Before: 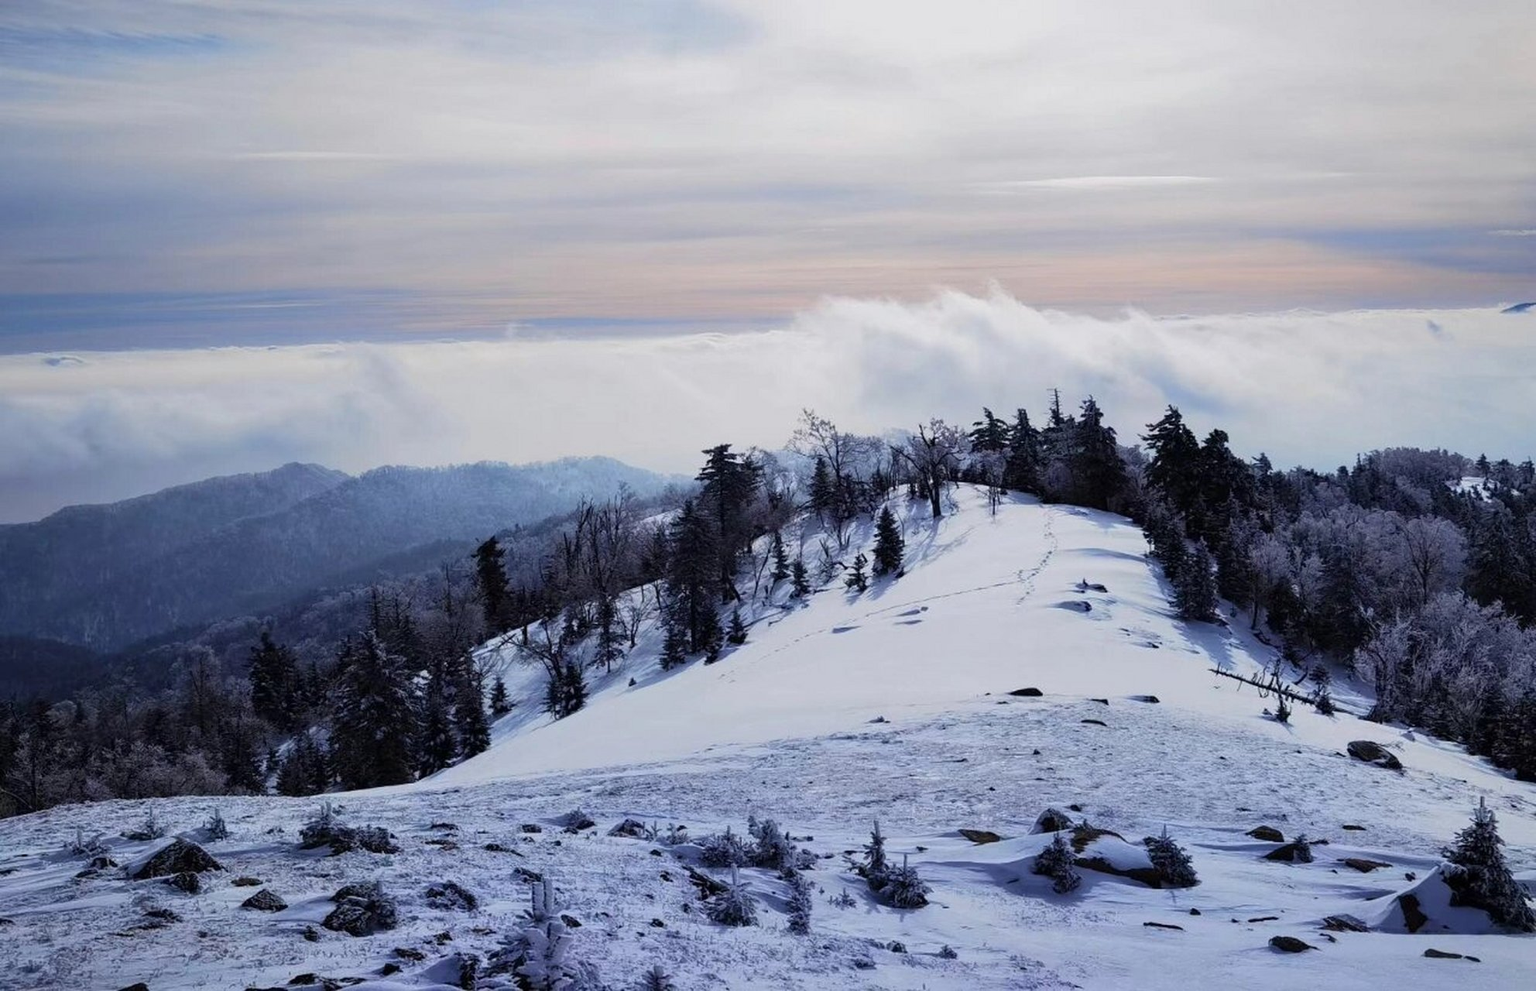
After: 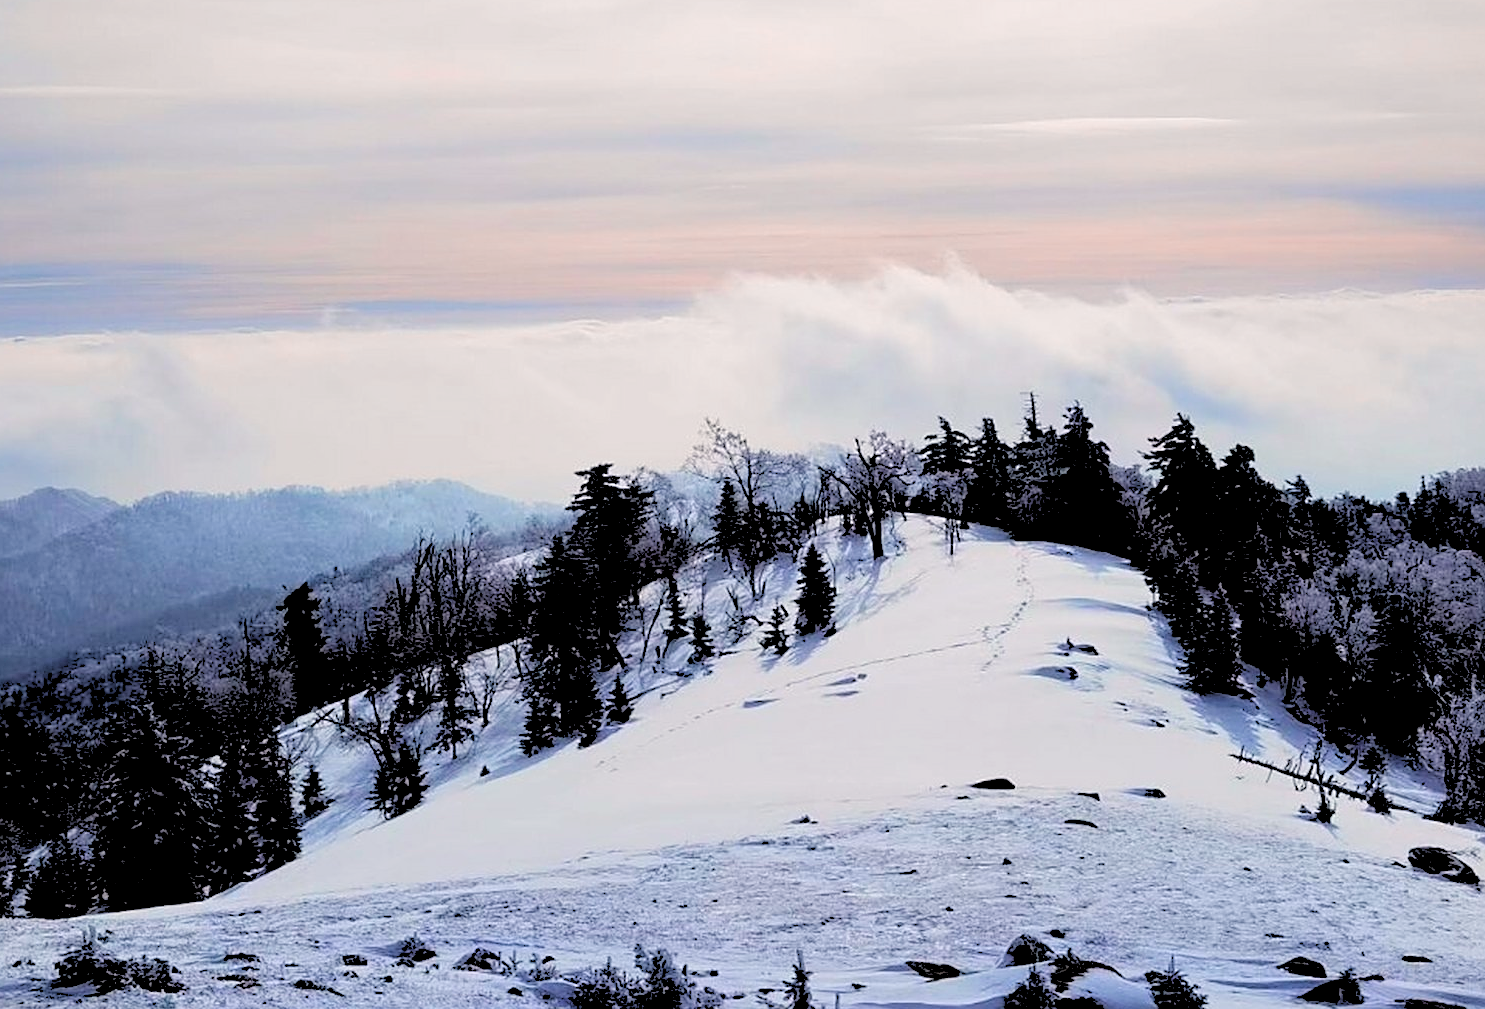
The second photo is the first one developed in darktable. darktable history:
crop: left 16.768%, top 8.653%, right 8.362%, bottom 12.485%
rgb levels: levels [[0.027, 0.429, 0.996], [0, 0.5, 1], [0, 0.5, 1]]
sharpen: on, module defaults
white balance: red 1.08, blue 0.791
color calibration: illuminant as shot in camera, x 0.379, y 0.396, temperature 4138.76 K
color zones: curves: ch2 [(0, 0.5) (0.084, 0.497) (0.323, 0.335) (0.4, 0.497) (1, 0.5)], process mode strong
